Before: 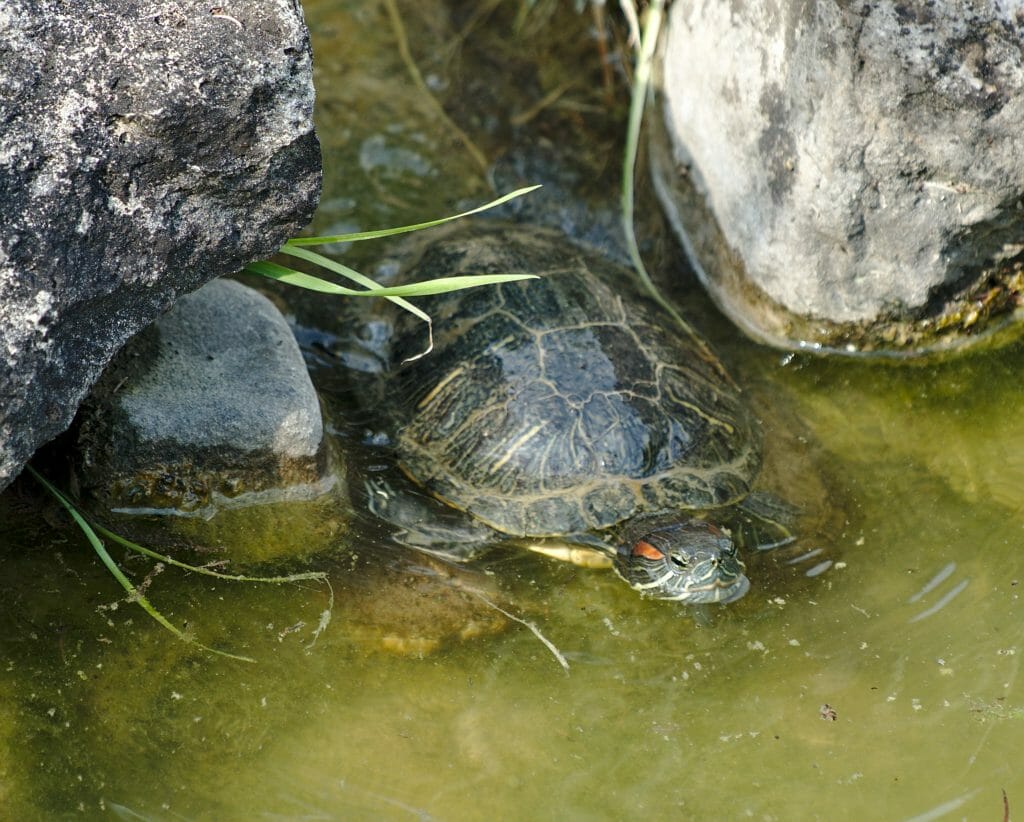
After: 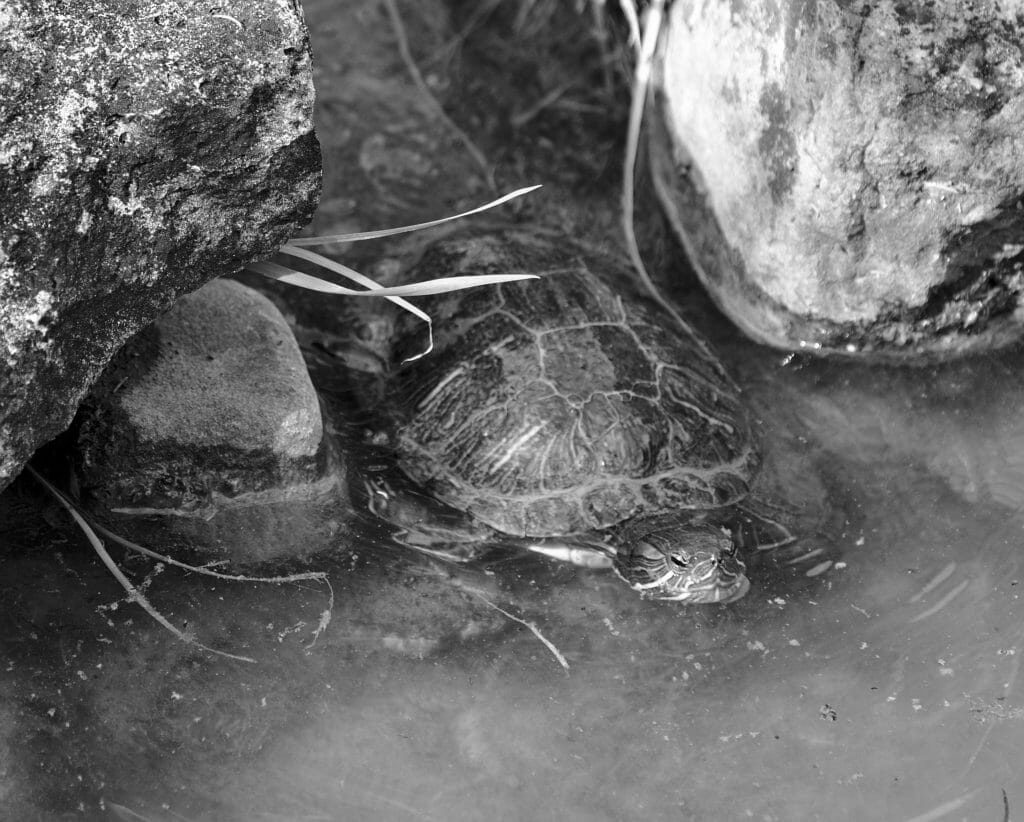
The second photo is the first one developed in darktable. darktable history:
monochrome: on, module defaults
contrast brightness saturation: contrast 0.03, brightness -0.04
